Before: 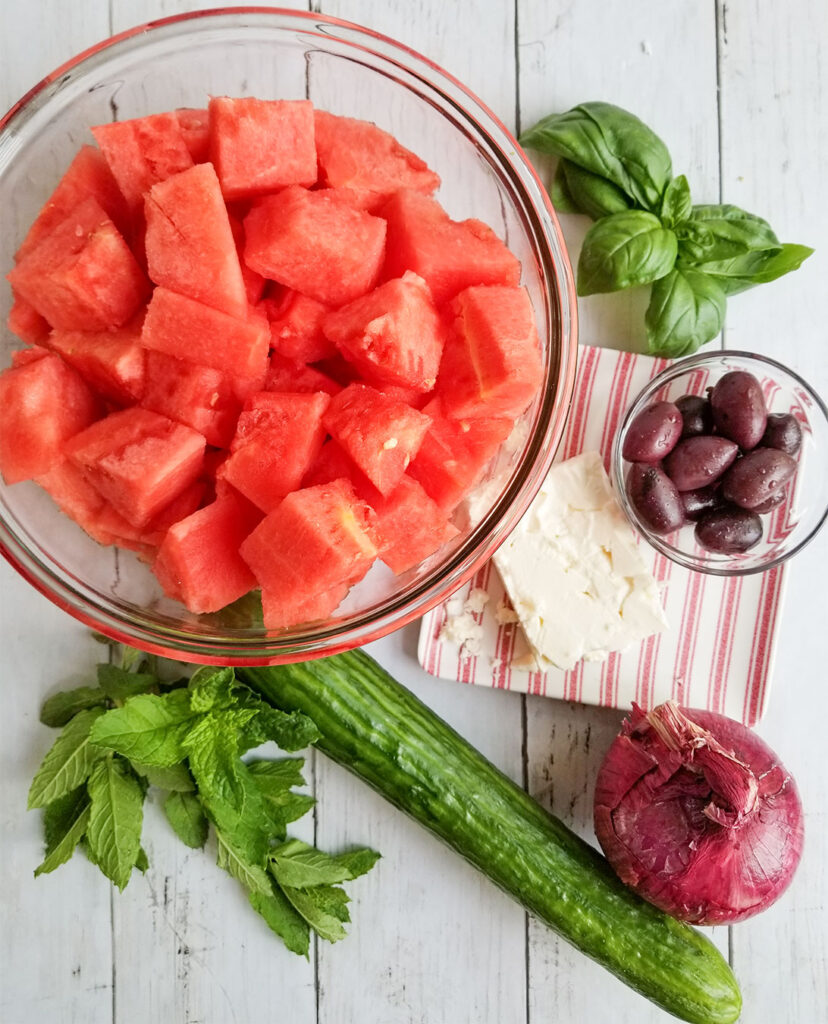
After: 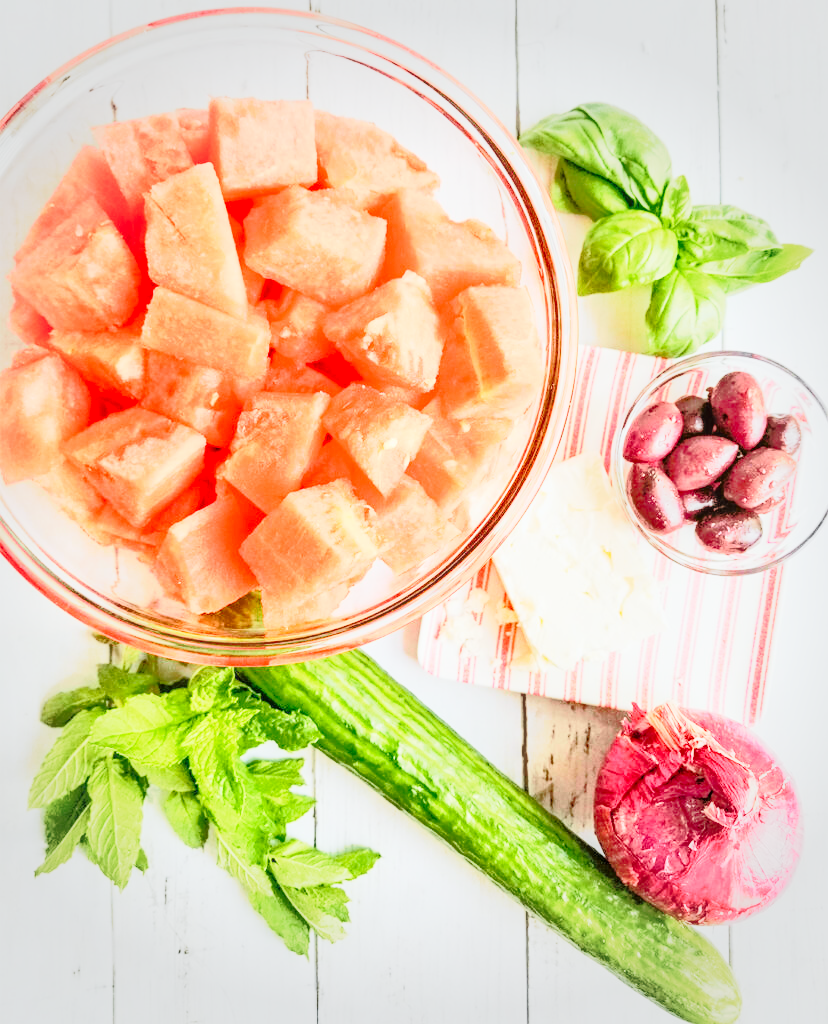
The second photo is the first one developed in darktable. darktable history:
base curve: curves: ch0 [(0, 0) (0.028, 0.03) (0.121, 0.232) (0.46, 0.748) (0.859, 0.968) (1, 1)], preserve colors none
exposure: black level correction 0, exposure 1.2 EV, compensate highlight preservation false
local contrast: on, module defaults
tone equalizer: -8 EV -0.503 EV, -7 EV -0.302 EV, -6 EV -0.054 EV, -5 EV 0.411 EV, -4 EV 0.963 EV, -3 EV 0.802 EV, -2 EV -0.014 EV, -1 EV 0.138 EV, +0 EV -0.017 EV
tone curve: curves: ch0 [(0, 0.026) (0.181, 0.223) (0.405, 0.46) (0.456, 0.528) (0.634, 0.728) (0.877, 0.89) (0.984, 0.935)]; ch1 [(0, 0) (0.443, 0.43) (0.492, 0.488) (0.566, 0.579) (0.595, 0.625) (0.65, 0.657) (0.696, 0.725) (1, 1)]; ch2 [(0, 0) (0.33, 0.301) (0.421, 0.443) (0.447, 0.489) (0.495, 0.494) (0.537, 0.57) (0.586, 0.591) (0.663, 0.686) (1, 1)], color space Lab, independent channels, preserve colors none
vignetting: fall-off start 68.35%, fall-off radius 29.16%, brightness -0.181, saturation -0.303, center (0, 0.005), width/height ratio 0.989, shape 0.852
